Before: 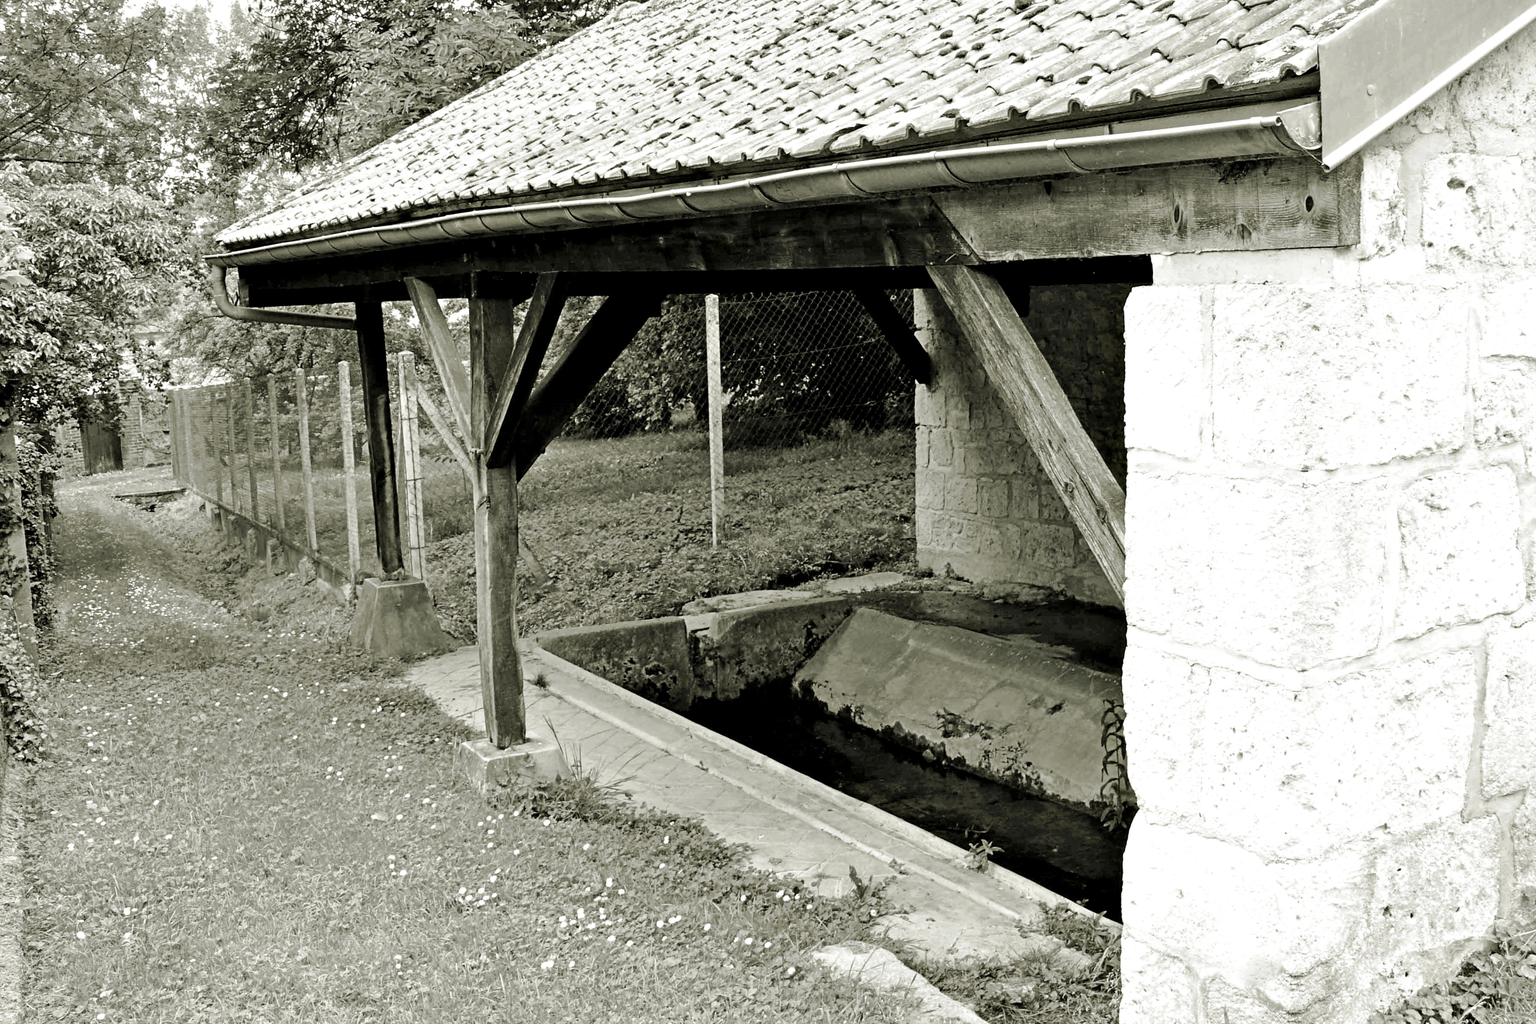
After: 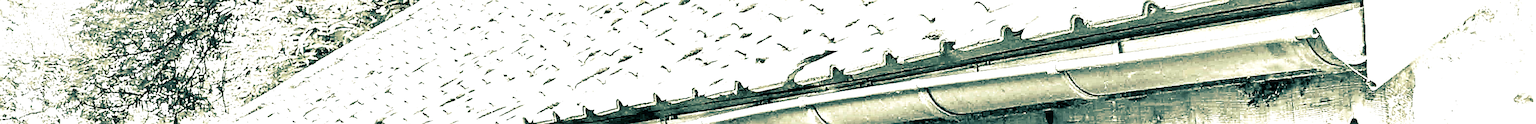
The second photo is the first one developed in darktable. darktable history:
exposure: black level correction 0, exposure 2.138 EV, compensate exposure bias true, compensate highlight preservation false
white balance: red 1.004, blue 1.024
split-toning: shadows › hue 183.6°, shadows › saturation 0.52, highlights › hue 0°, highlights › saturation 0
rotate and perspective: rotation -1.75°, automatic cropping off
sharpen: radius 1.4, amount 1.25, threshold 0.7
crop and rotate: left 9.644%, top 9.491%, right 6.021%, bottom 80.509%
contrast brightness saturation: saturation 0.18
tone equalizer: on, module defaults
